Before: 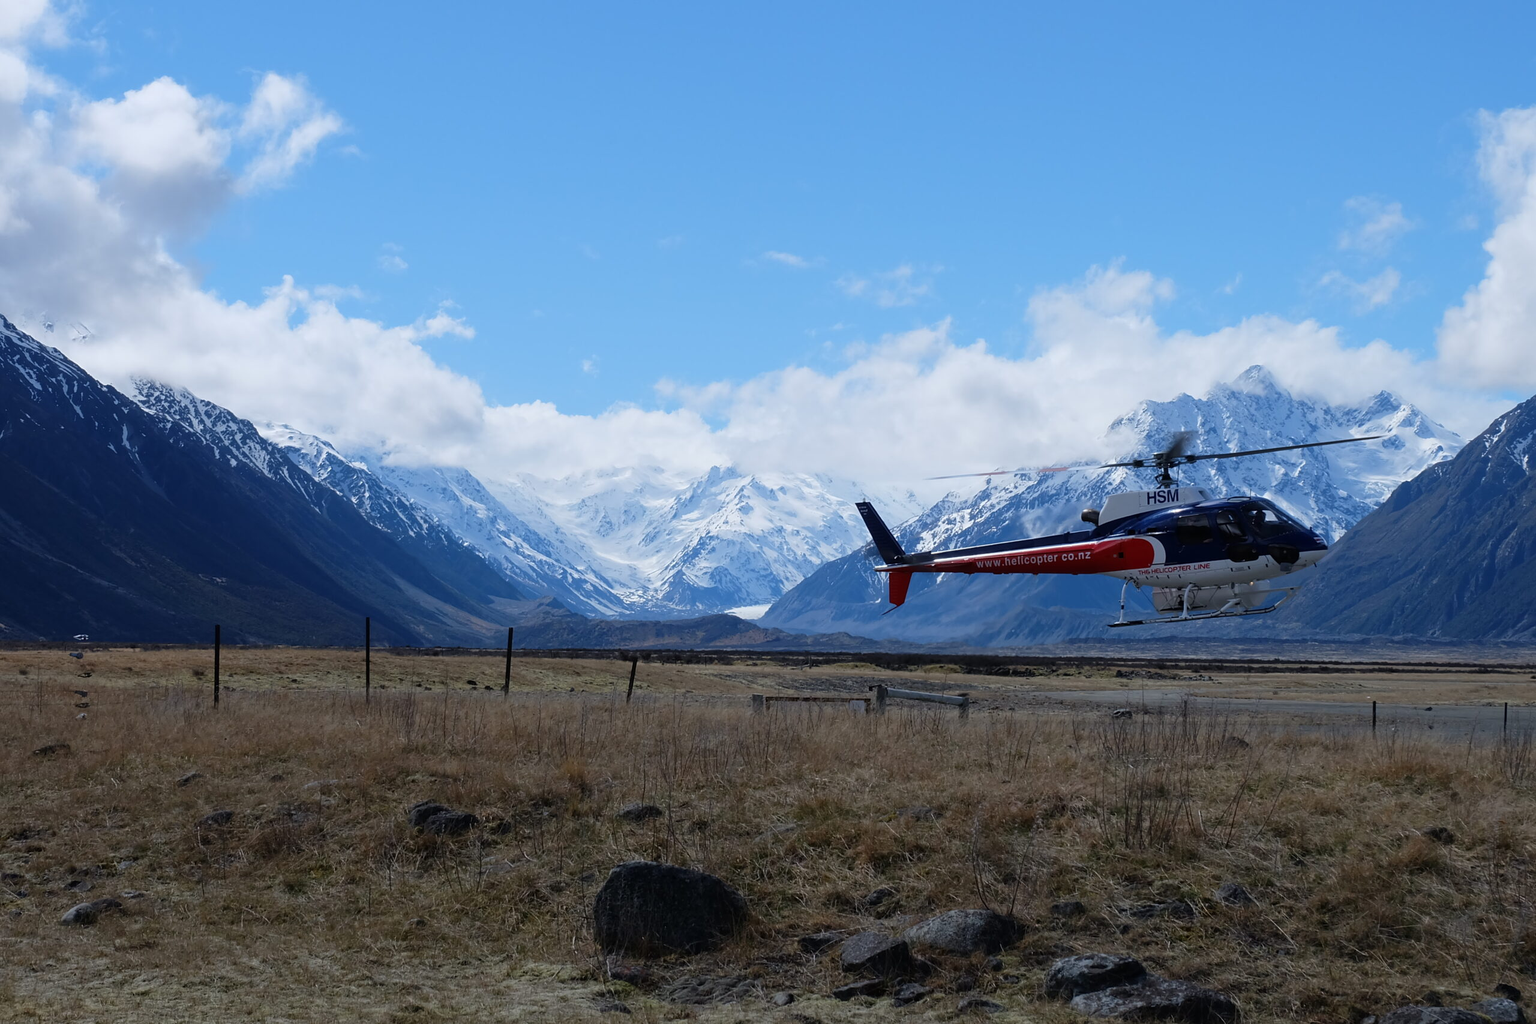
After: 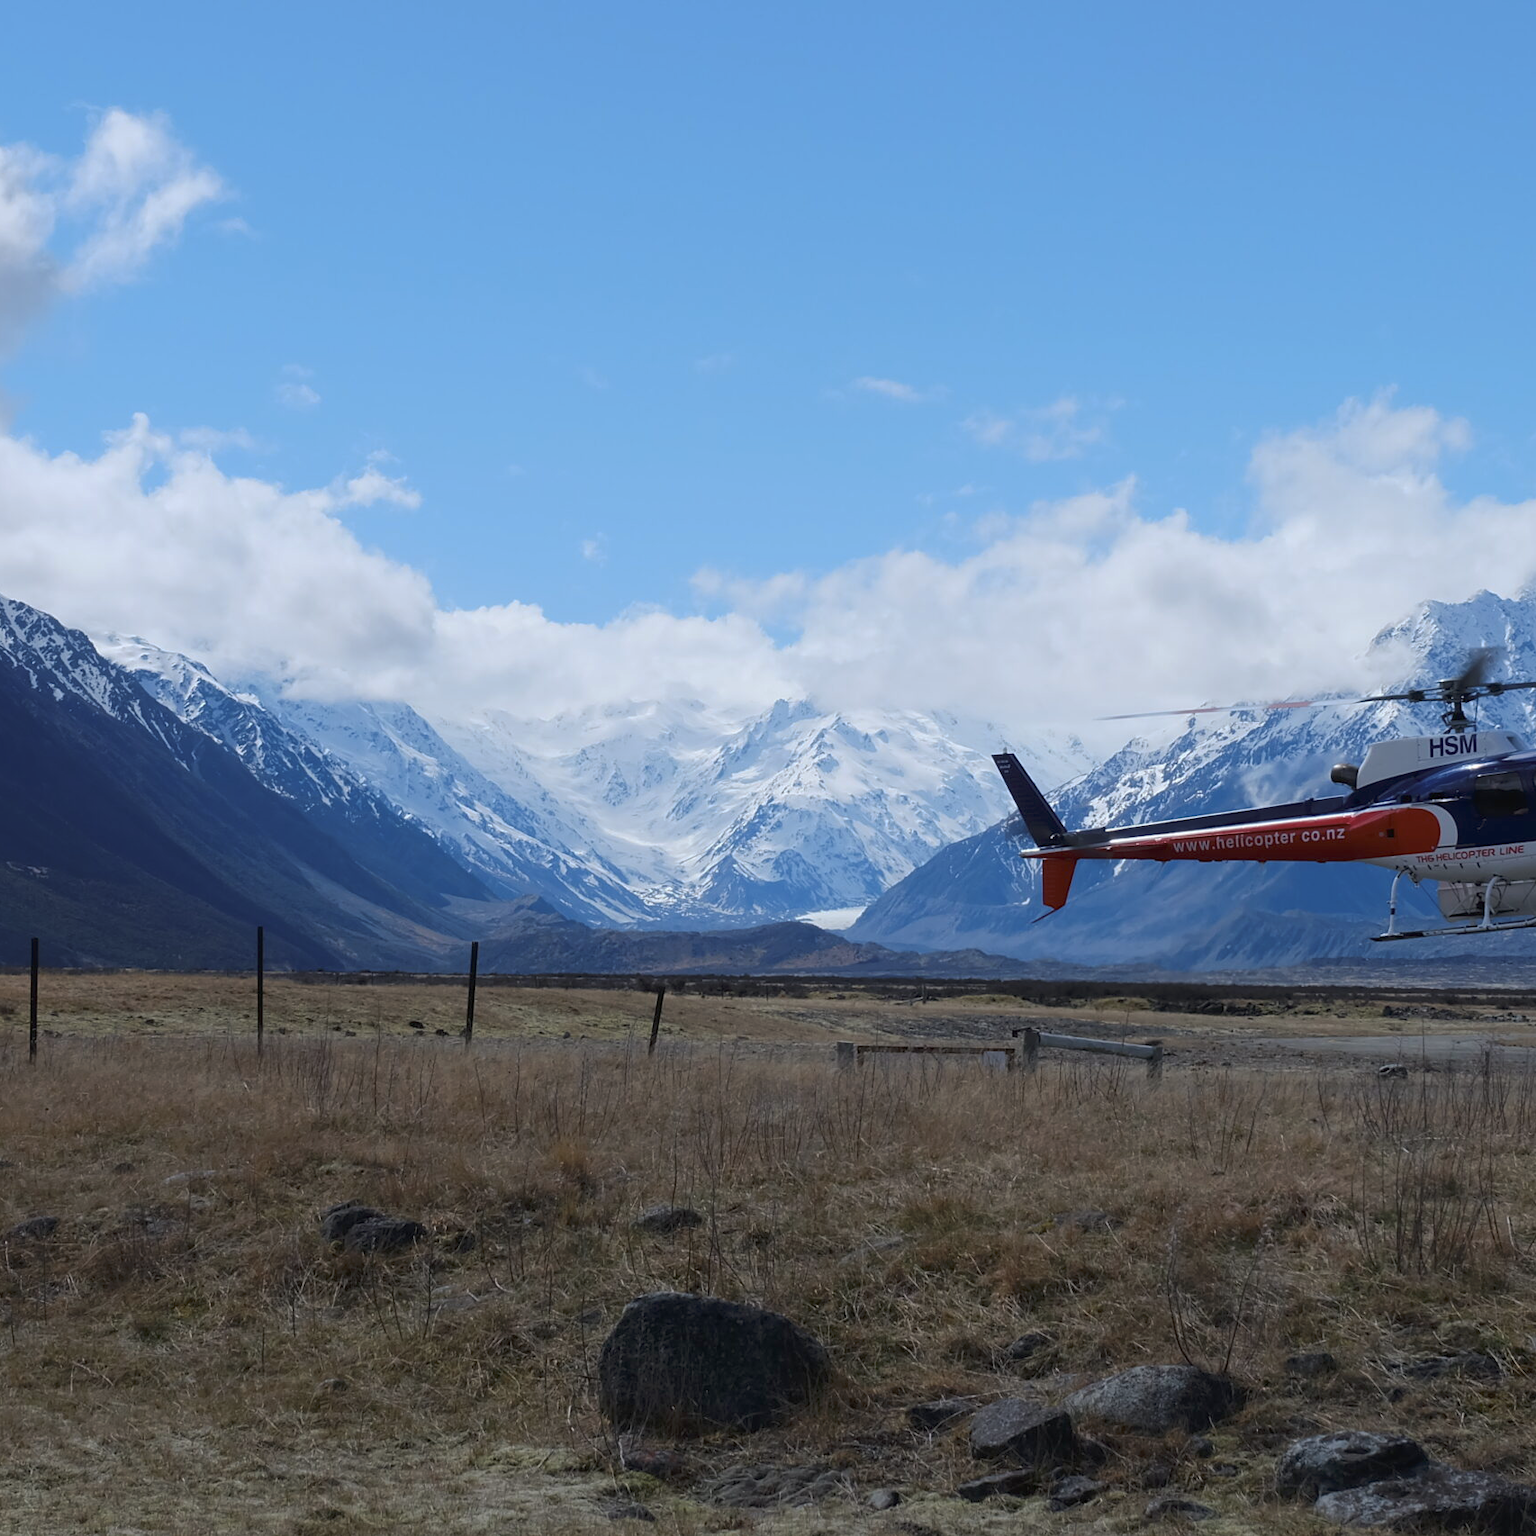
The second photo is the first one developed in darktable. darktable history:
tone curve: curves: ch0 [(0, 0) (0.003, 0.023) (0.011, 0.033) (0.025, 0.057) (0.044, 0.099) (0.069, 0.132) (0.1, 0.155) (0.136, 0.179) (0.177, 0.213) (0.224, 0.255) (0.277, 0.299) (0.335, 0.347) (0.399, 0.407) (0.468, 0.473) (0.543, 0.546) (0.623, 0.619) (0.709, 0.698) (0.801, 0.775) (0.898, 0.871) (1, 1)], preserve colors none
crop and rotate: left 12.673%, right 20.66%
